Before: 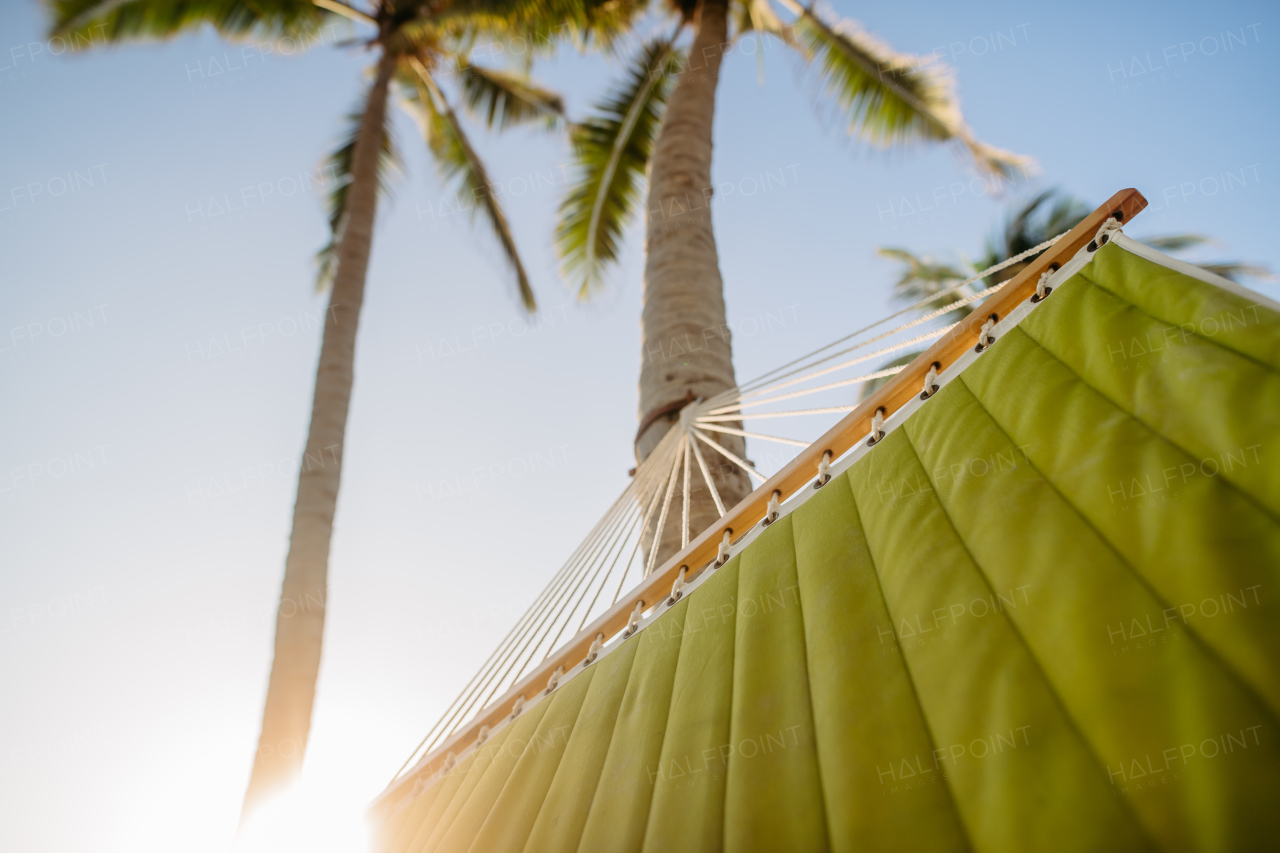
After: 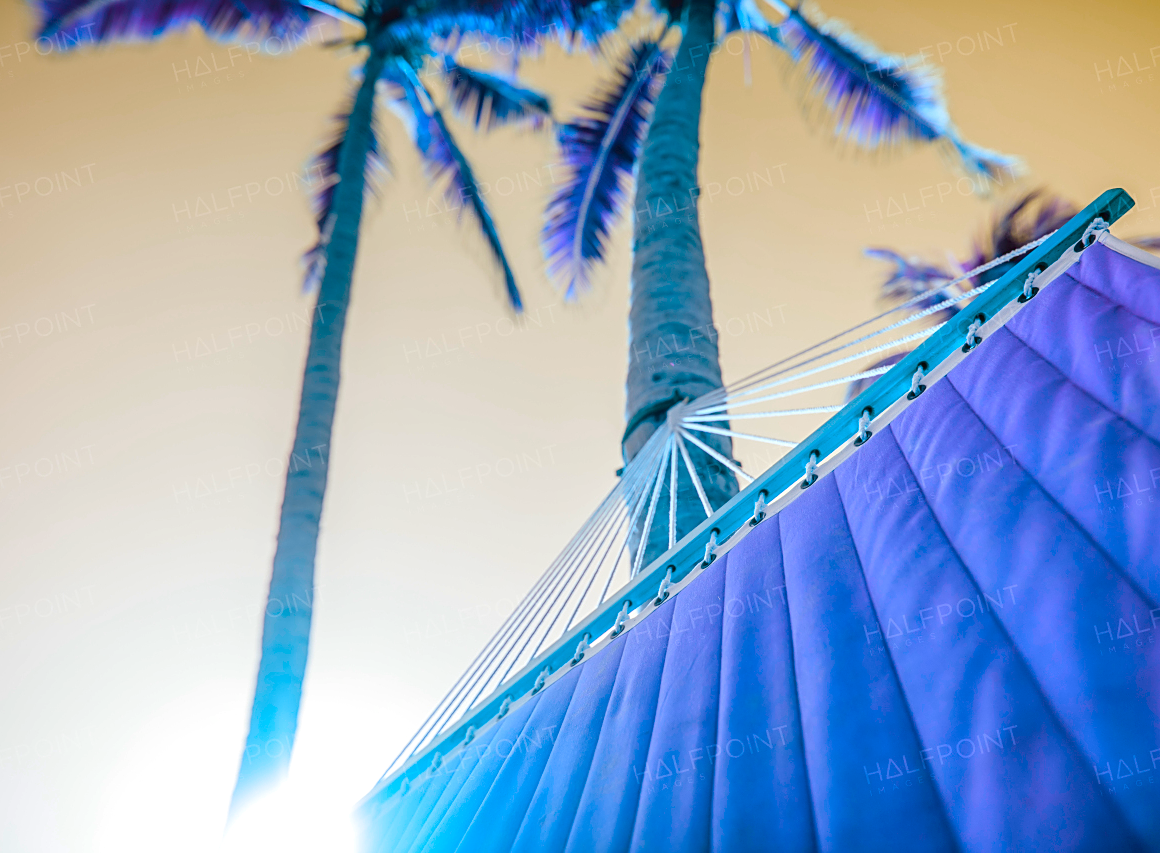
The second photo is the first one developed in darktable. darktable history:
sharpen: on, module defaults
crop and rotate: left 1.021%, right 8.335%
color balance rgb: global offset › luminance 0.492%, global offset › hue 170.6°, linear chroma grading › shadows -7.717%, linear chroma grading › global chroma 9.733%, perceptual saturation grading › global saturation 20%, perceptual saturation grading › highlights -14.151%, perceptual saturation grading › shadows 49.448%, hue shift 179.76°, global vibrance 49.332%, contrast 0.325%
local contrast: on, module defaults
